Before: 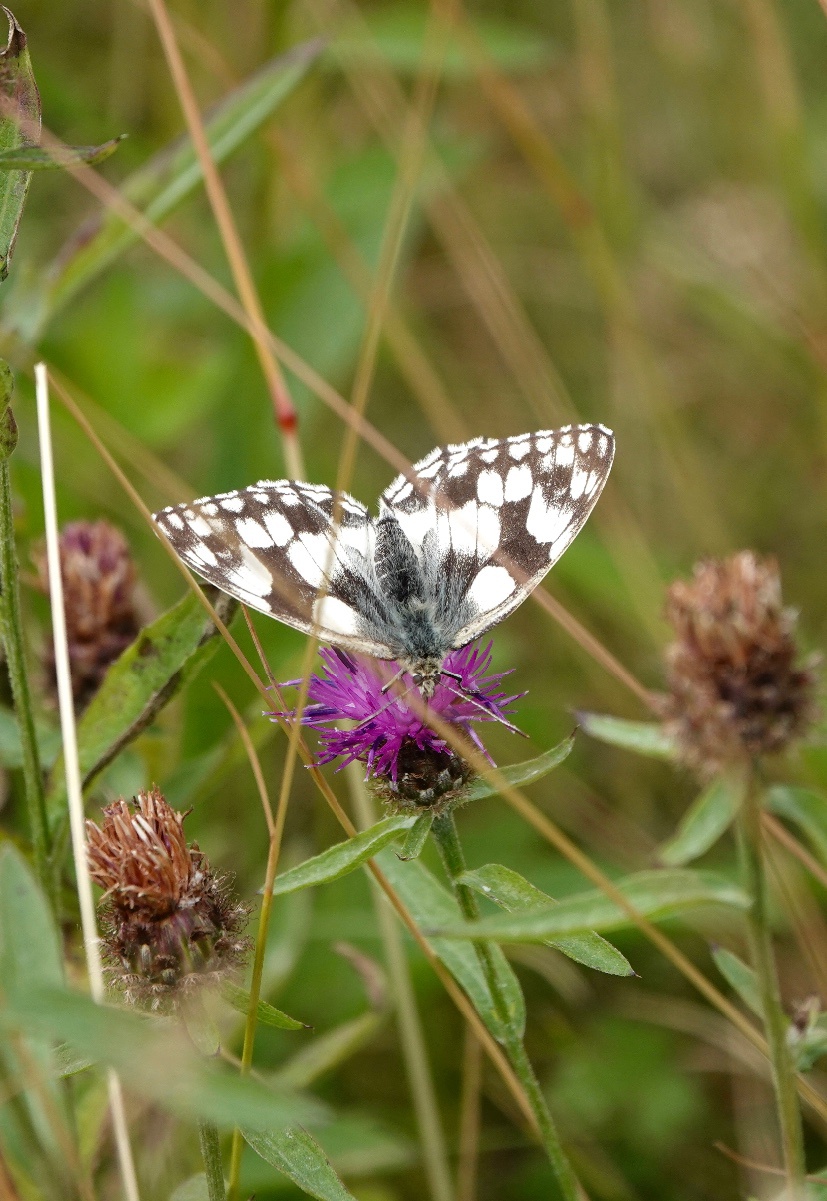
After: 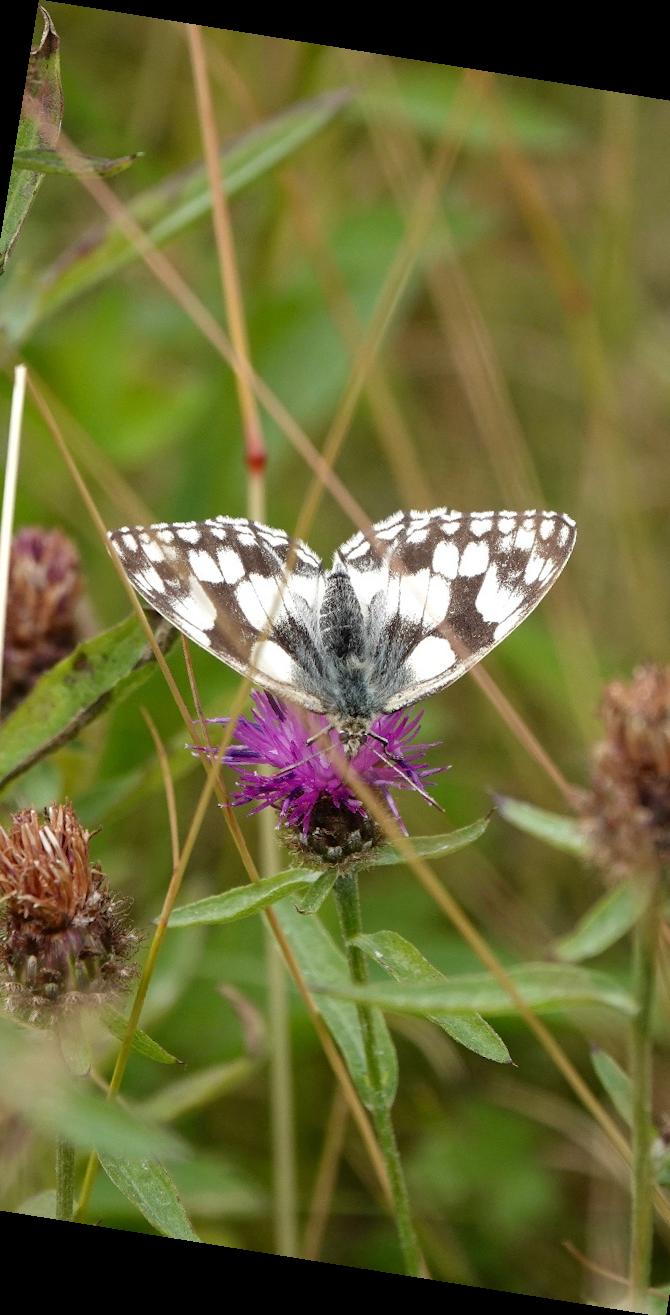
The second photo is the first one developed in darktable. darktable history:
crop and rotate: left 15.055%, right 18.278%
rotate and perspective: rotation 9.12°, automatic cropping off
